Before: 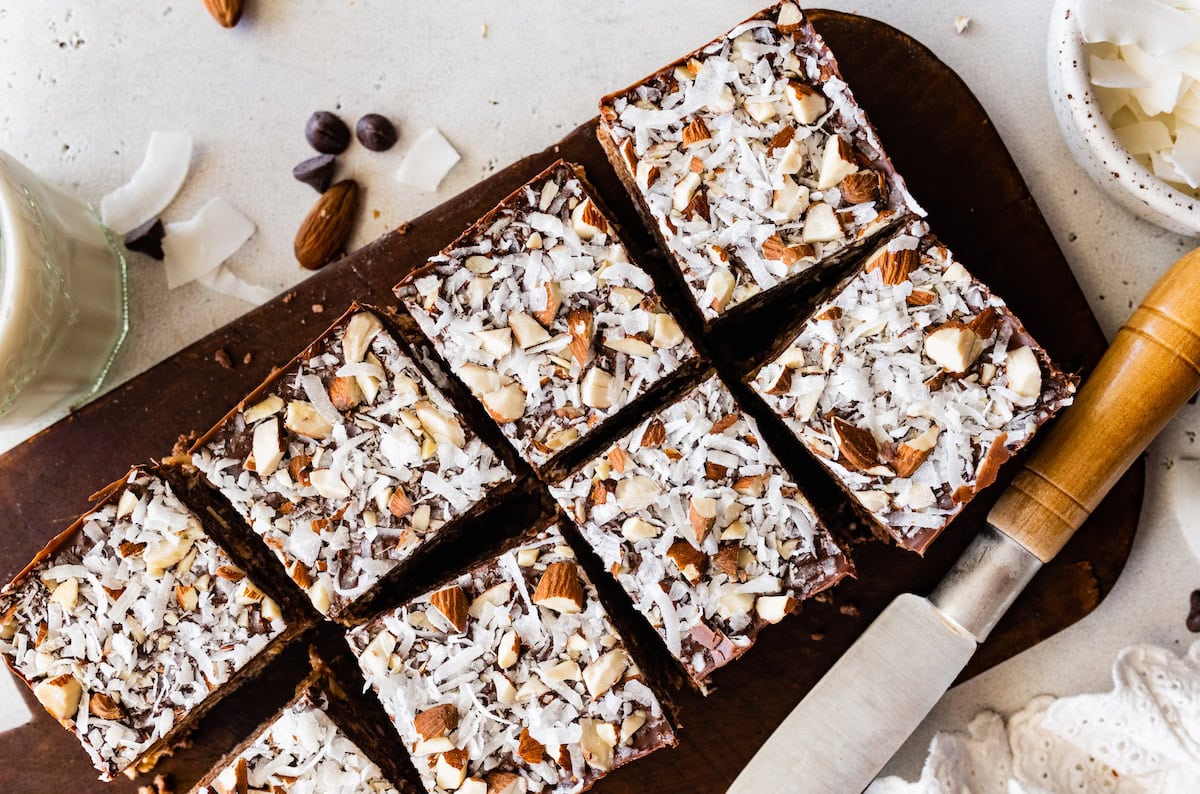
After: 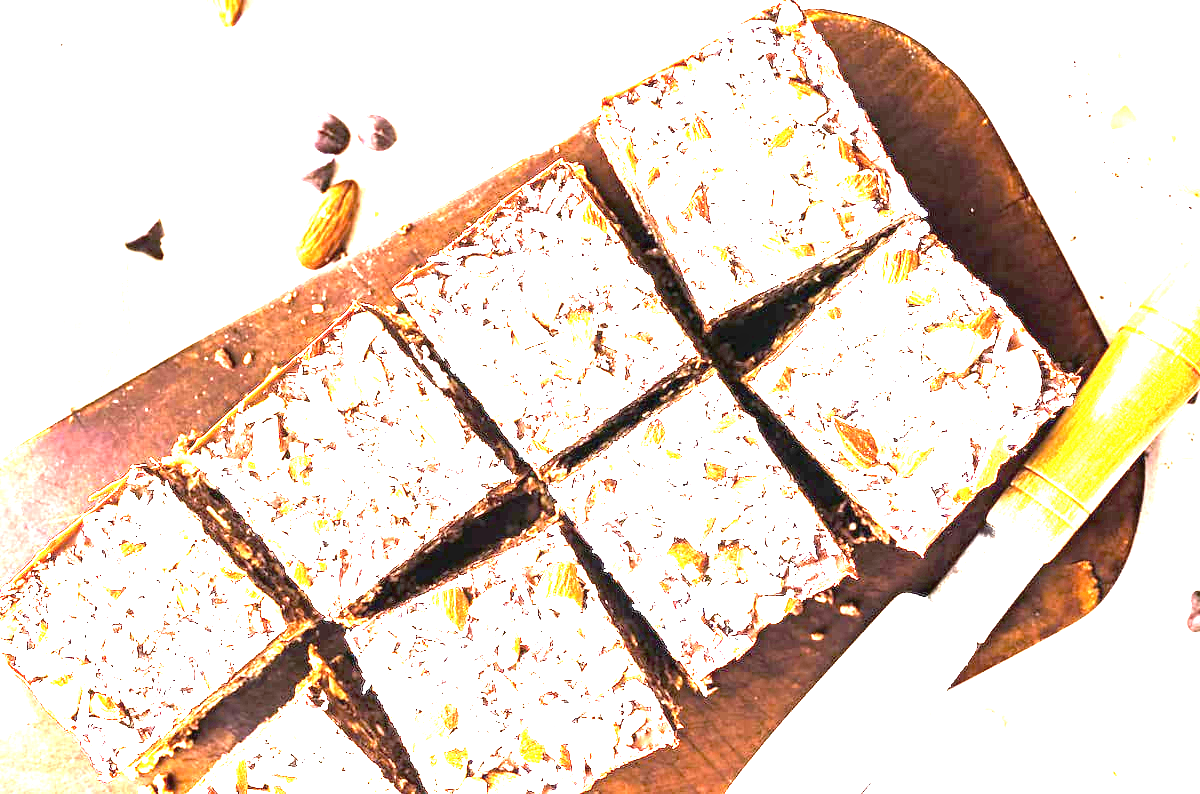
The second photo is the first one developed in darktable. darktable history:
tone equalizer: -8 EV -0.786 EV, -7 EV -0.674 EV, -6 EV -0.56 EV, -5 EV -0.361 EV, -3 EV 0.399 EV, -2 EV 0.6 EV, -1 EV 0.68 EV, +0 EV 0.764 EV
exposure: black level correction 0, exposure 4.006 EV, compensate exposure bias true, compensate highlight preservation false
